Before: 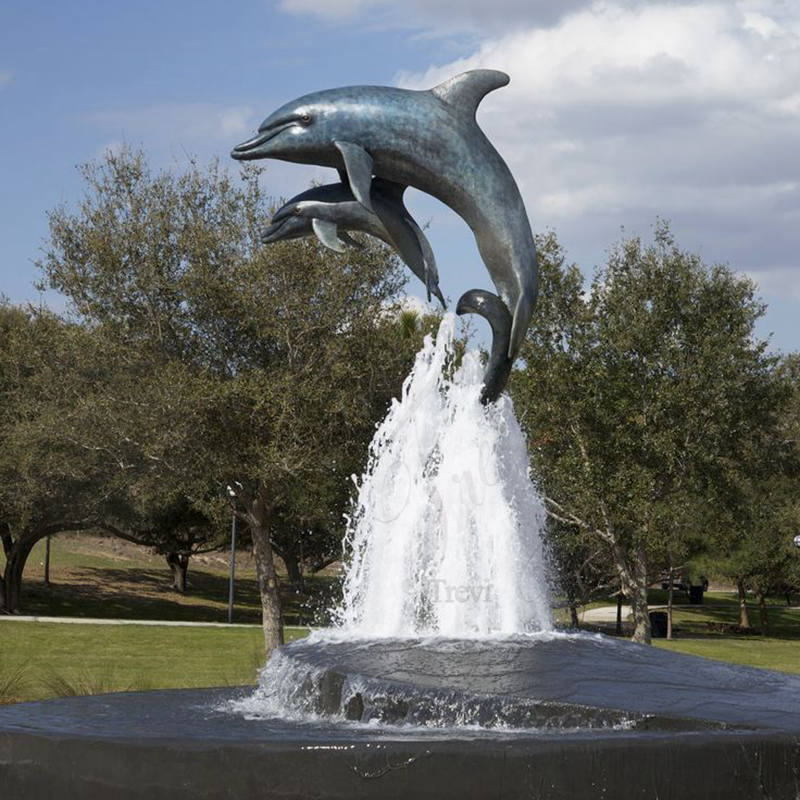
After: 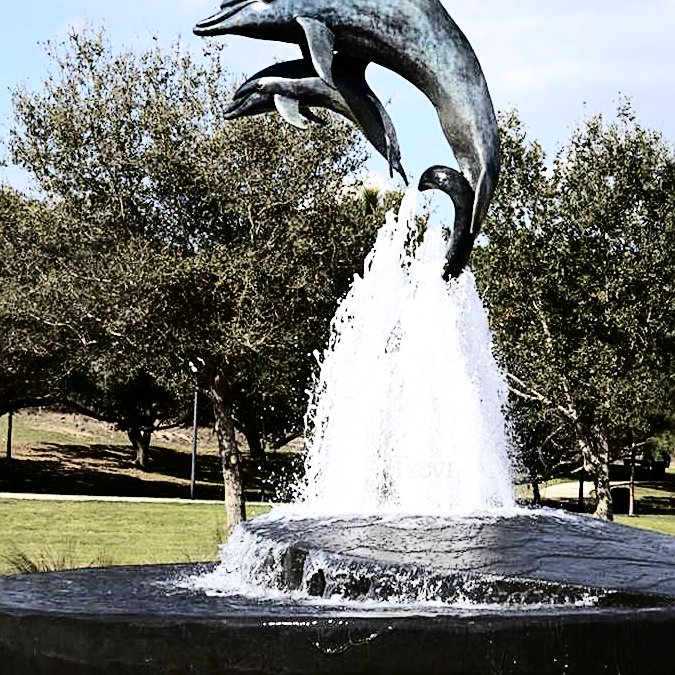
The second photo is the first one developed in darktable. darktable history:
tone curve: curves: ch0 [(0, 0) (0.003, 0.001) (0.011, 0.004) (0.025, 0.008) (0.044, 0.015) (0.069, 0.022) (0.1, 0.031) (0.136, 0.052) (0.177, 0.101) (0.224, 0.181) (0.277, 0.289) (0.335, 0.418) (0.399, 0.541) (0.468, 0.65) (0.543, 0.739) (0.623, 0.817) (0.709, 0.882) (0.801, 0.919) (0.898, 0.958) (1, 1)], color space Lab, independent channels, preserve colors none
sharpen: on, module defaults
haze removal: compatibility mode true, adaptive false
filmic rgb: white relative exposure 2.34 EV, hardness 6.59
crop and rotate: left 4.842%, top 15.51%, right 10.668%
contrast brightness saturation: contrast 0.2, brightness 0.15, saturation 0.14
